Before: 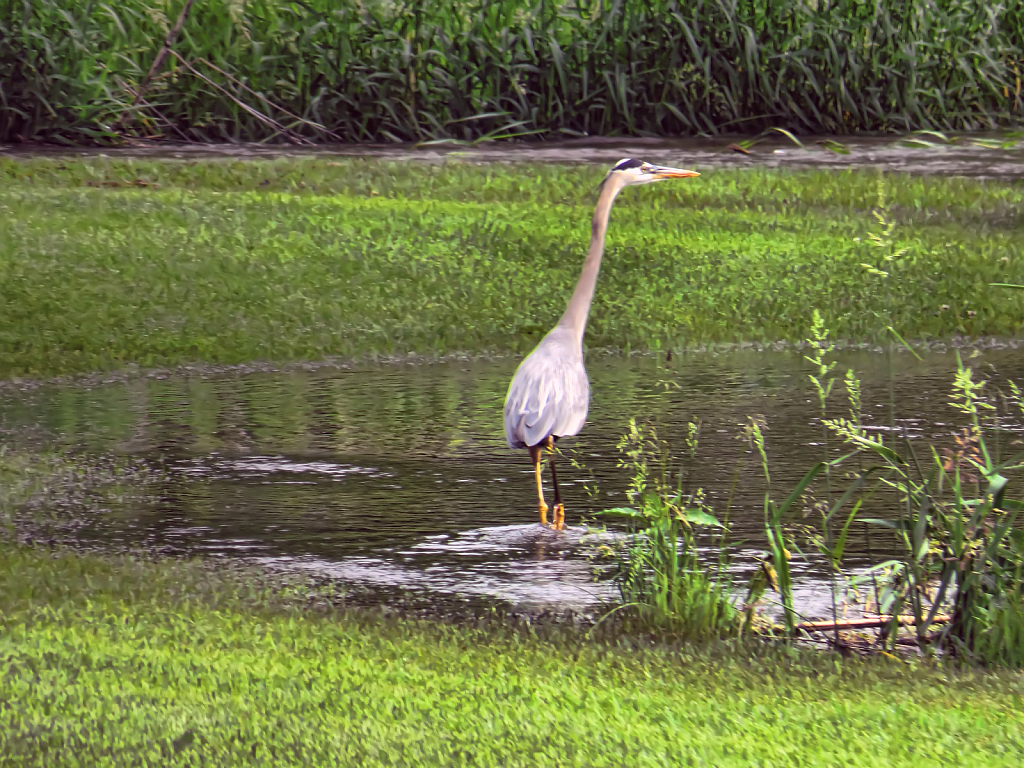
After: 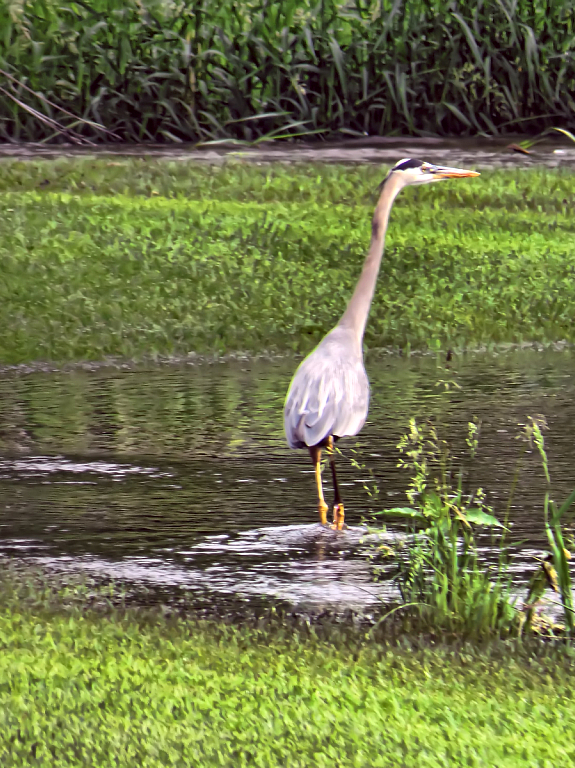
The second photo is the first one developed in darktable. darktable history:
exposure: compensate highlight preservation false
contrast equalizer: y [[0.5, 0.5, 0.544, 0.569, 0.5, 0.5], [0.5 ×6], [0.5 ×6], [0 ×6], [0 ×6]]
crop: left 21.572%, right 22.195%
local contrast: mode bilateral grid, contrast 19, coarseness 50, detail 119%, midtone range 0.2
